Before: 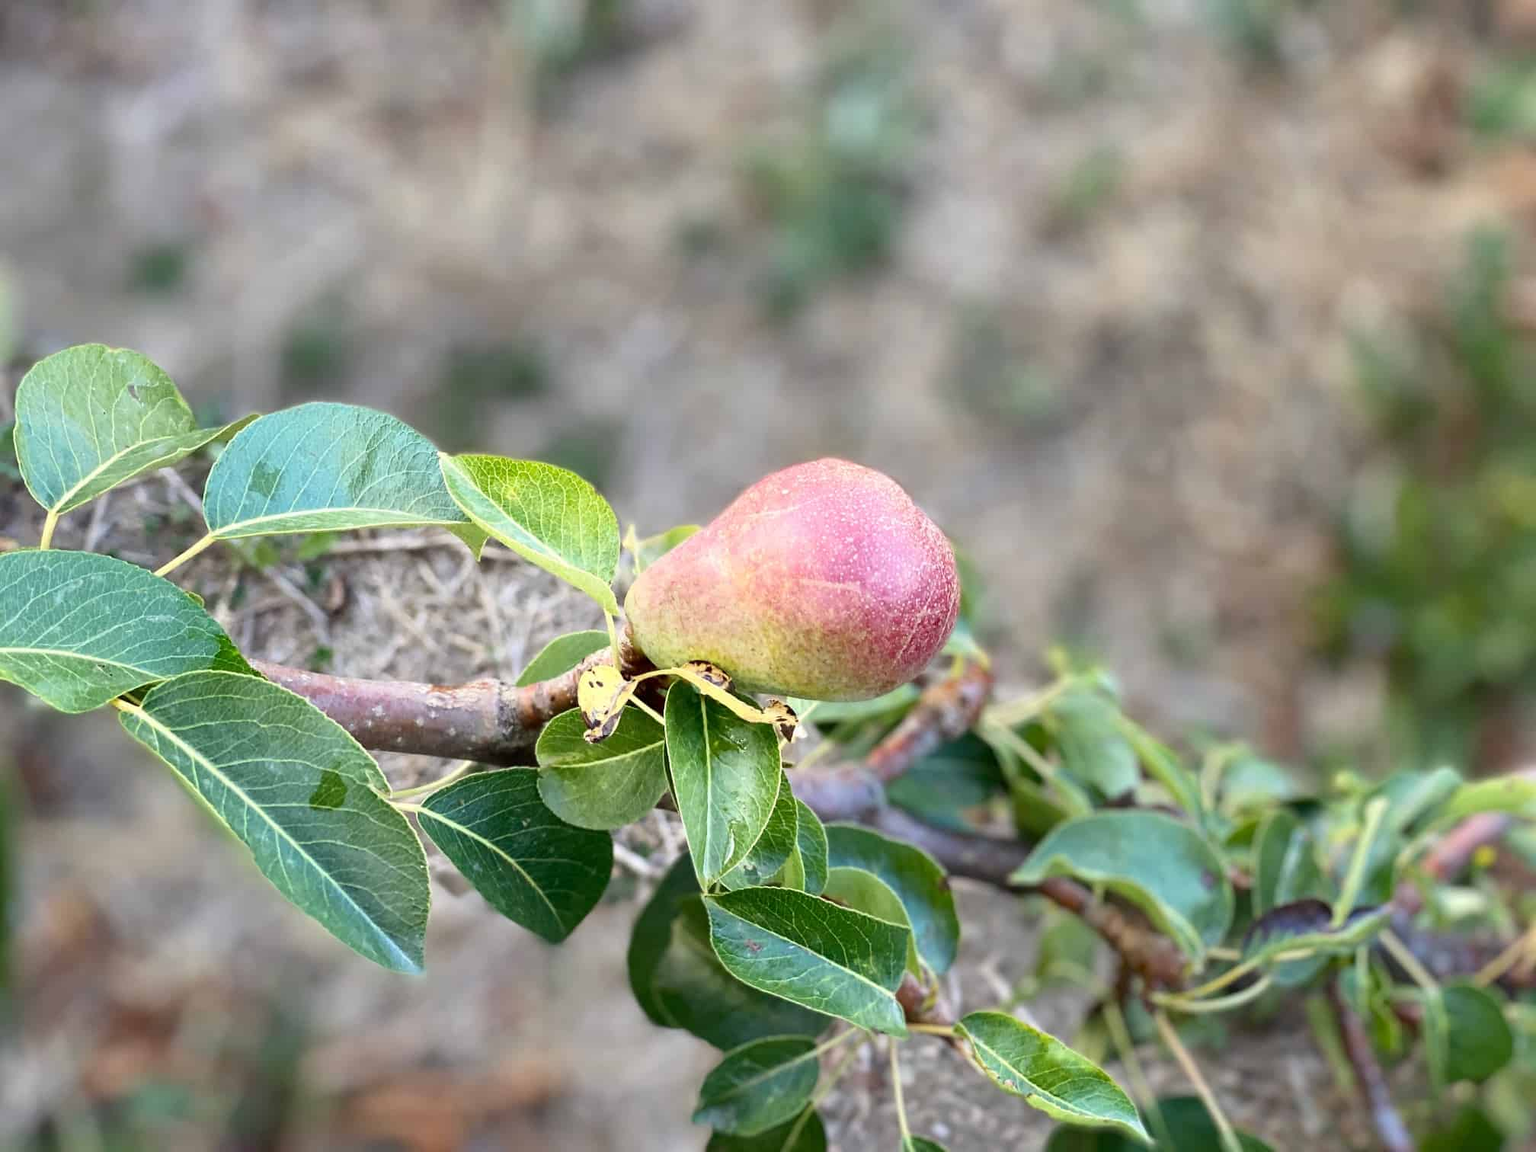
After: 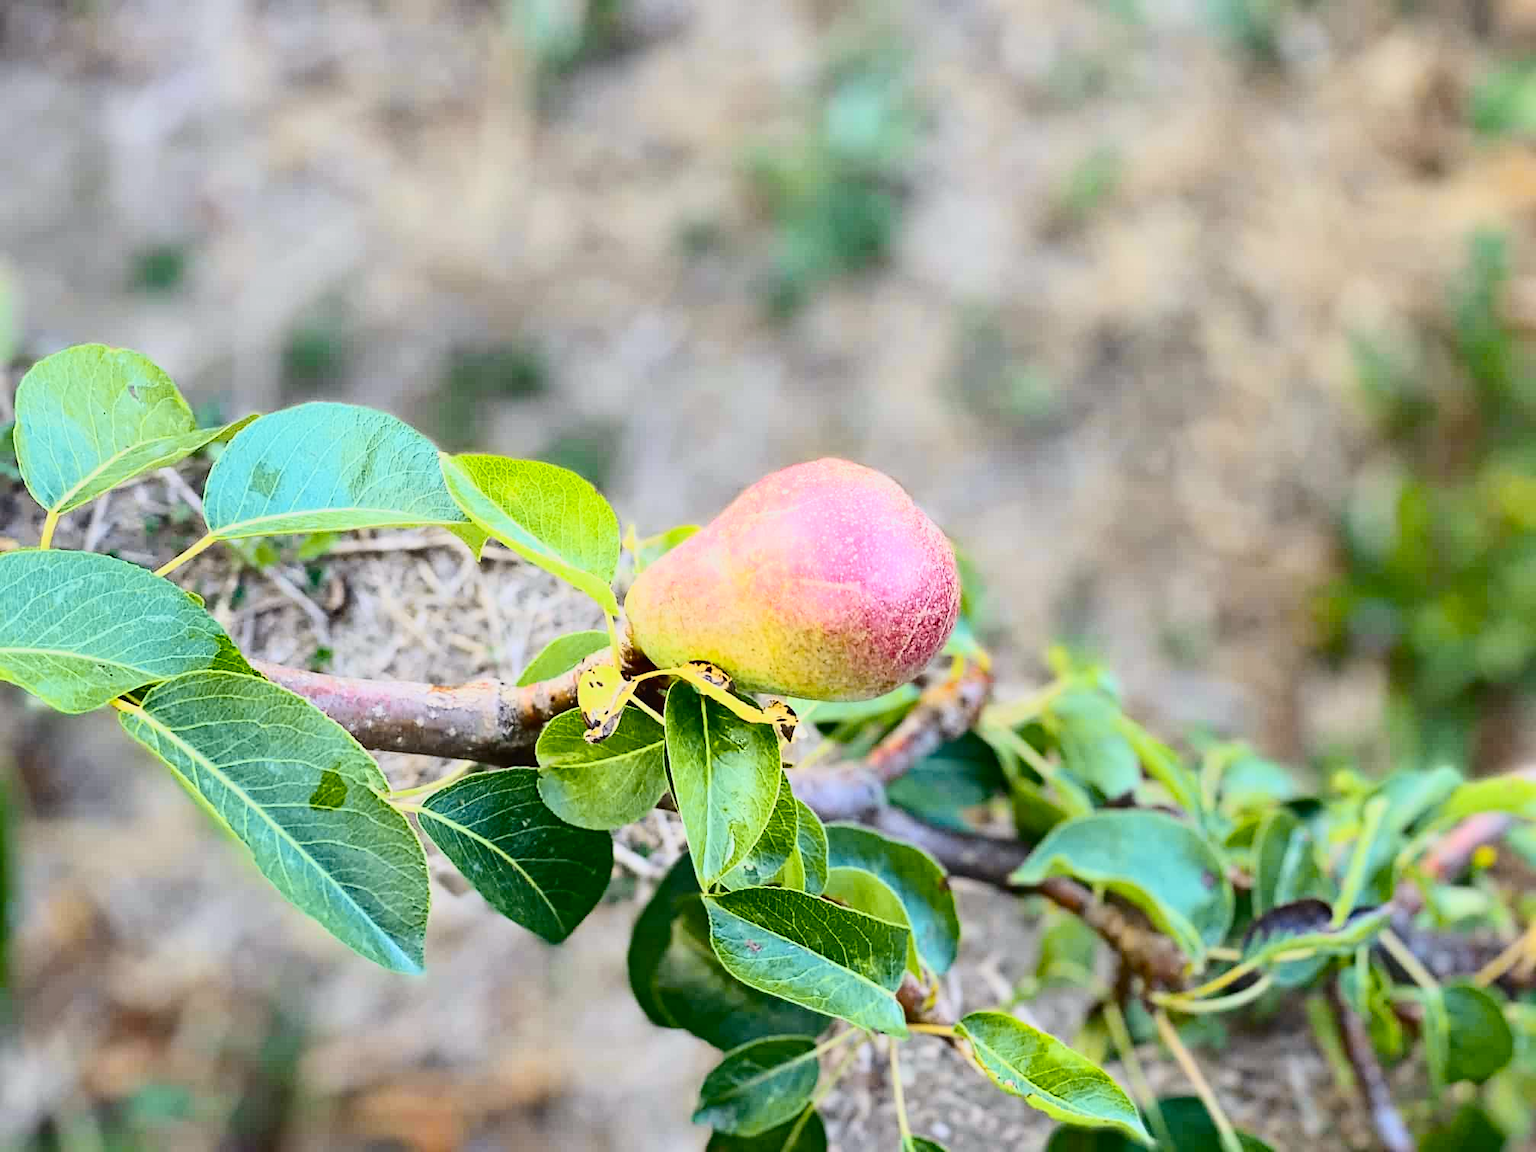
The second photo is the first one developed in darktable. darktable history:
tone curve: curves: ch0 [(0, 0.021) (0.104, 0.093) (0.236, 0.234) (0.456, 0.566) (0.647, 0.78) (0.864, 0.9) (1, 0.932)]; ch1 [(0, 0) (0.353, 0.344) (0.43, 0.401) (0.479, 0.476) (0.502, 0.504) (0.544, 0.534) (0.566, 0.566) (0.612, 0.621) (0.657, 0.679) (1, 1)]; ch2 [(0, 0) (0.34, 0.314) (0.434, 0.43) (0.5, 0.498) (0.528, 0.536) (0.56, 0.576) (0.595, 0.638) (0.644, 0.729) (1, 1)], color space Lab, independent channels, preserve colors none
tone equalizer: on, module defaults
haze removal: adaptive false
sharpen: amount 0.2
